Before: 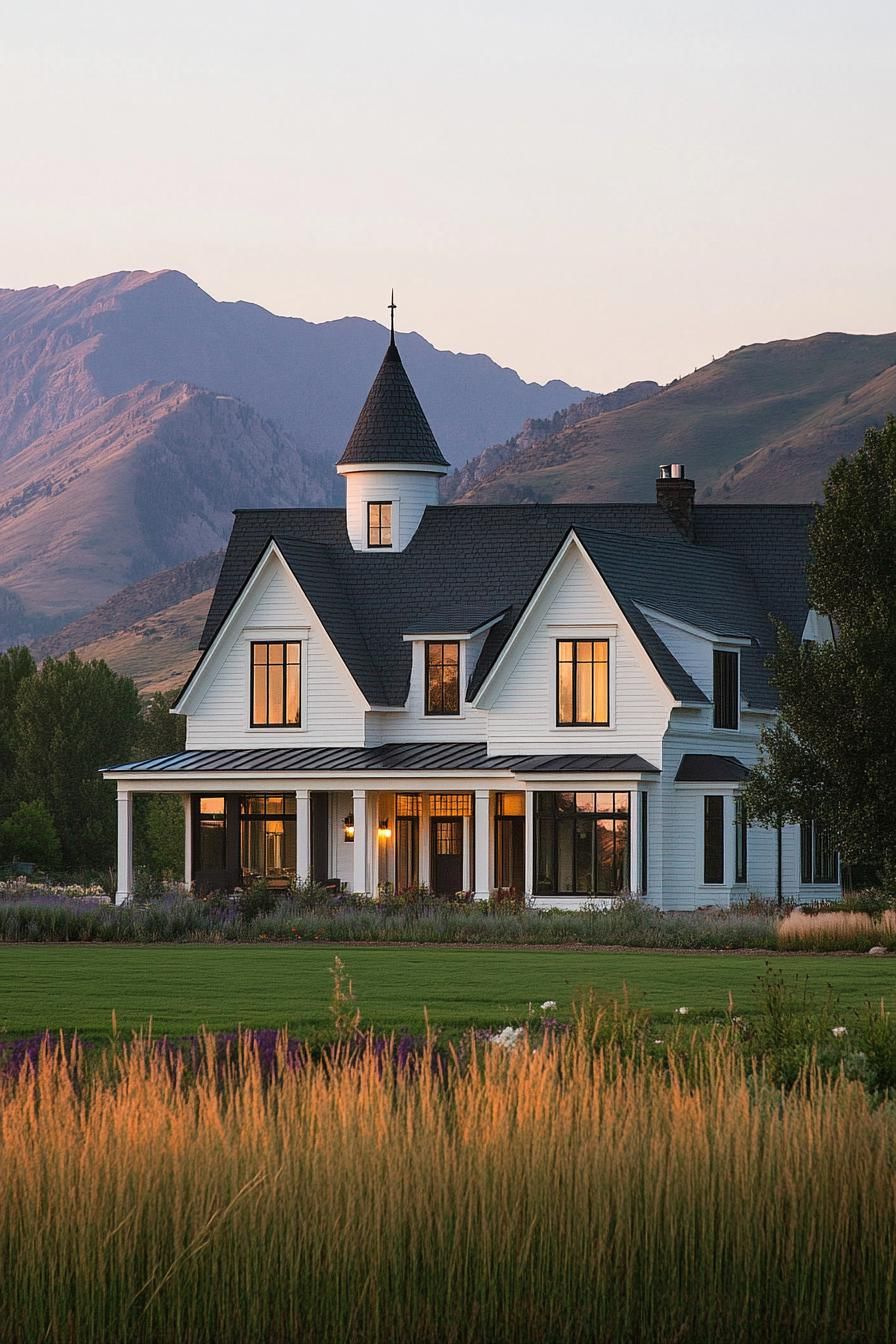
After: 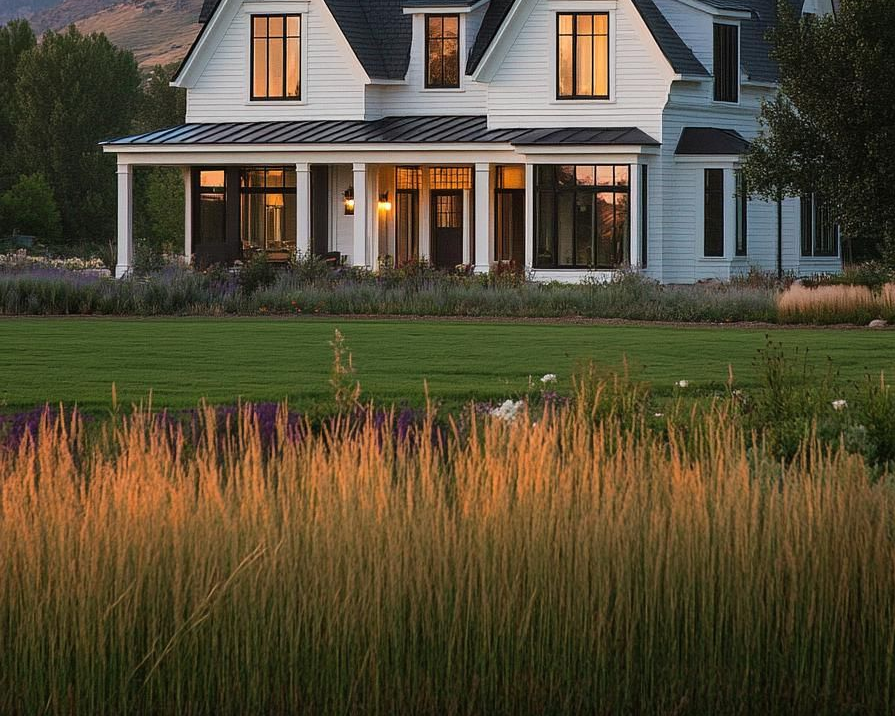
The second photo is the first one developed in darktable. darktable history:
crop and rotate: top 46.653%, right 0.048%
